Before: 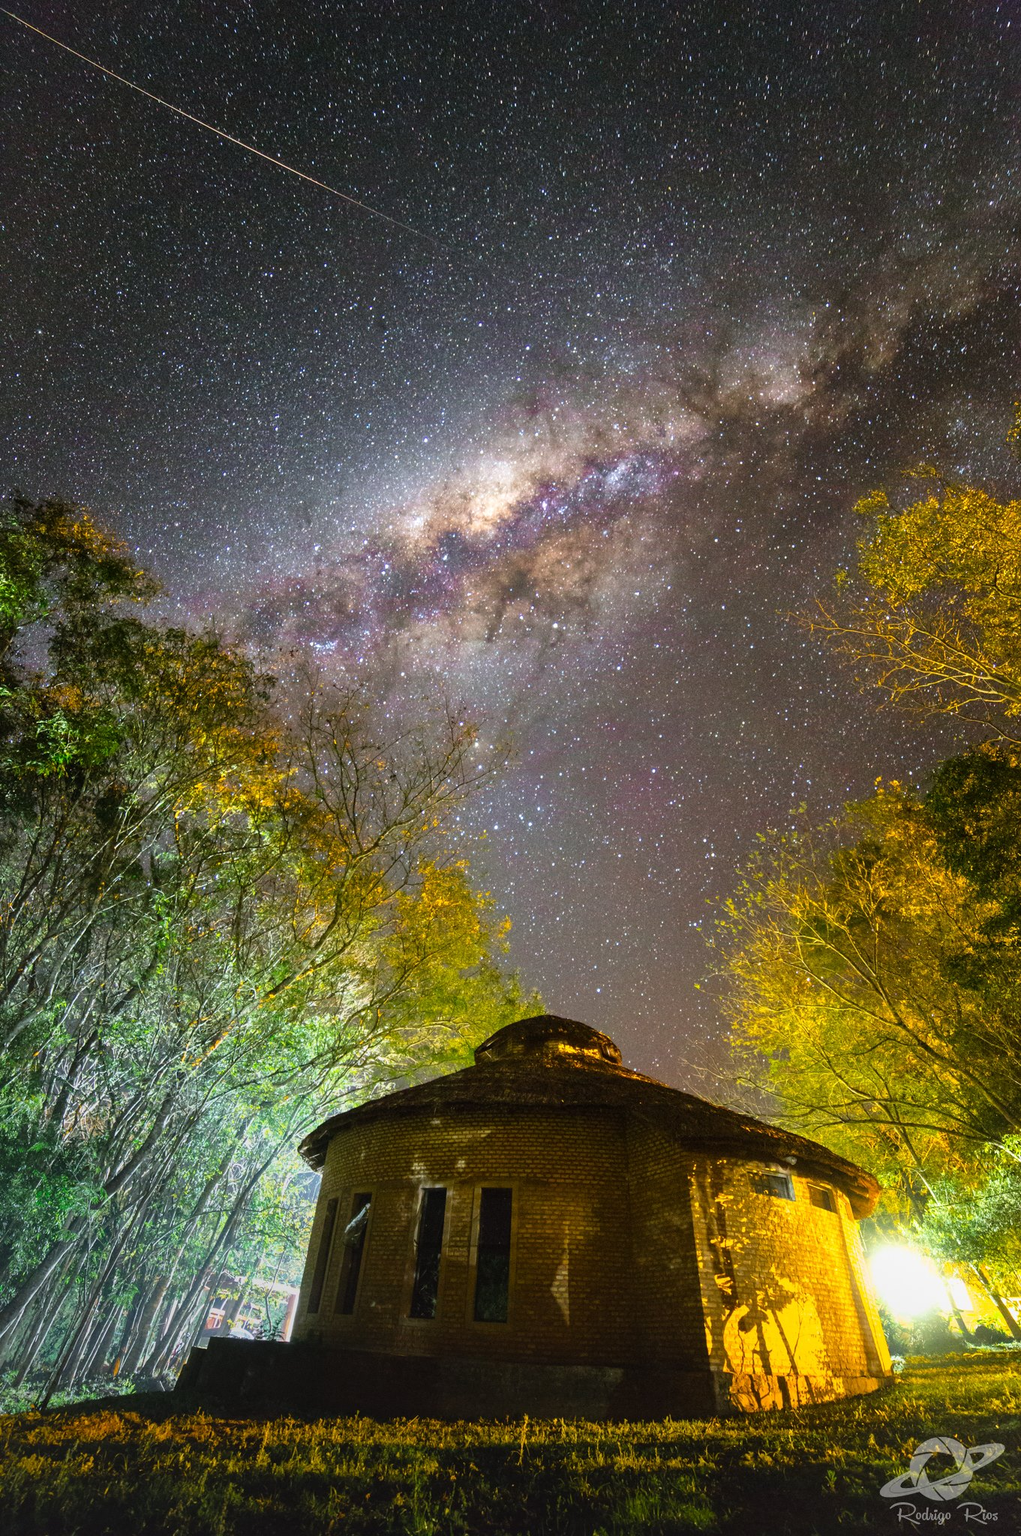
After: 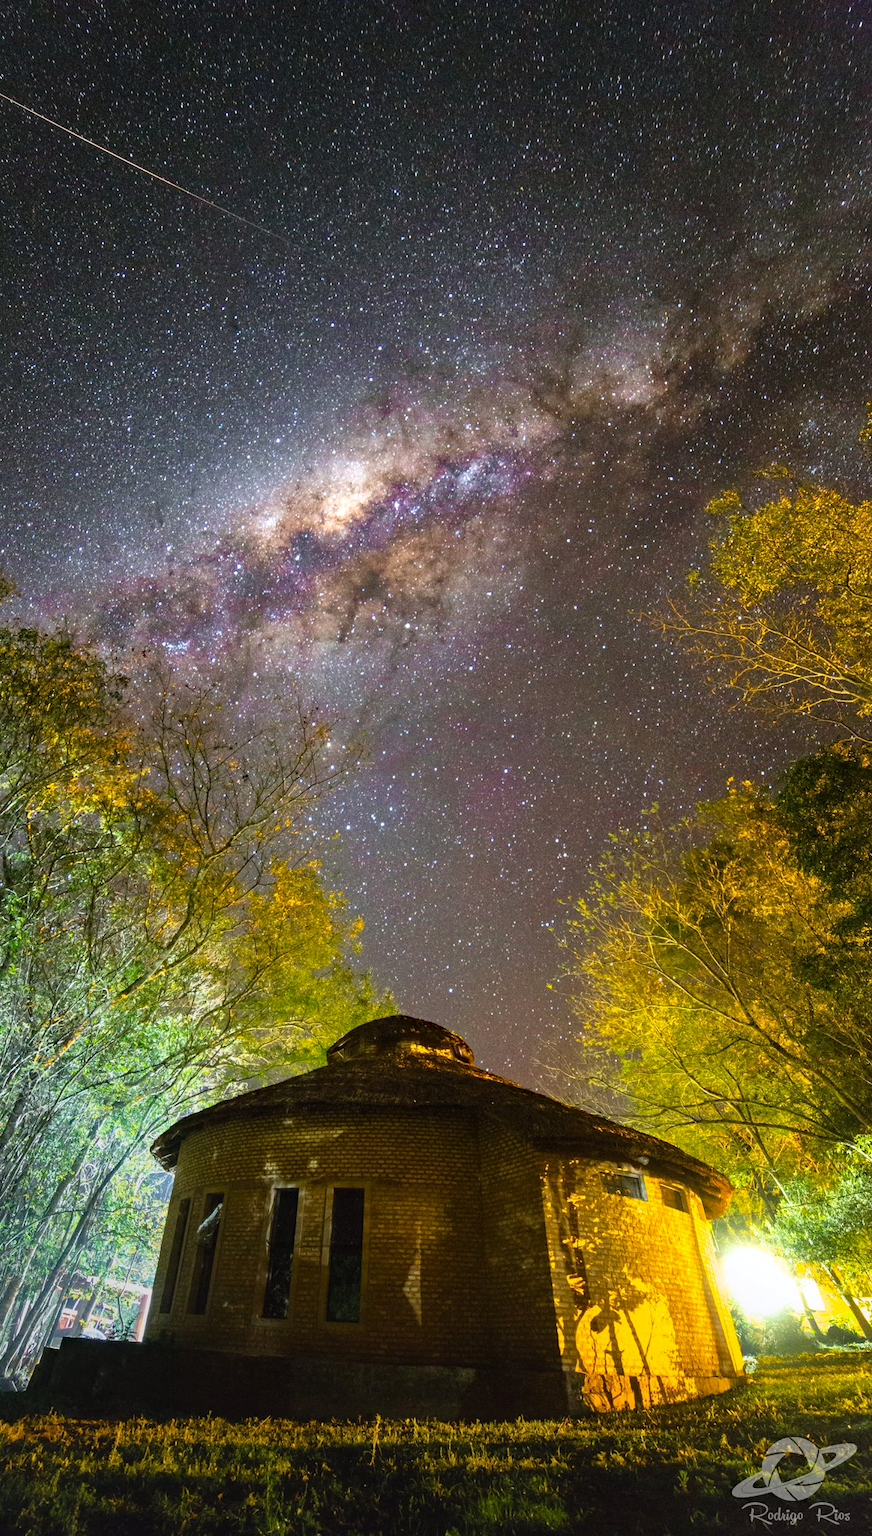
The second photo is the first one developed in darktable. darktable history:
crop and rotate: left 14.542%
exposure: compensate exposure bias true, compensate highlight preservation false
haze removal: strength 0.277, distance 0.25, compatibility mode true, adaptive false
